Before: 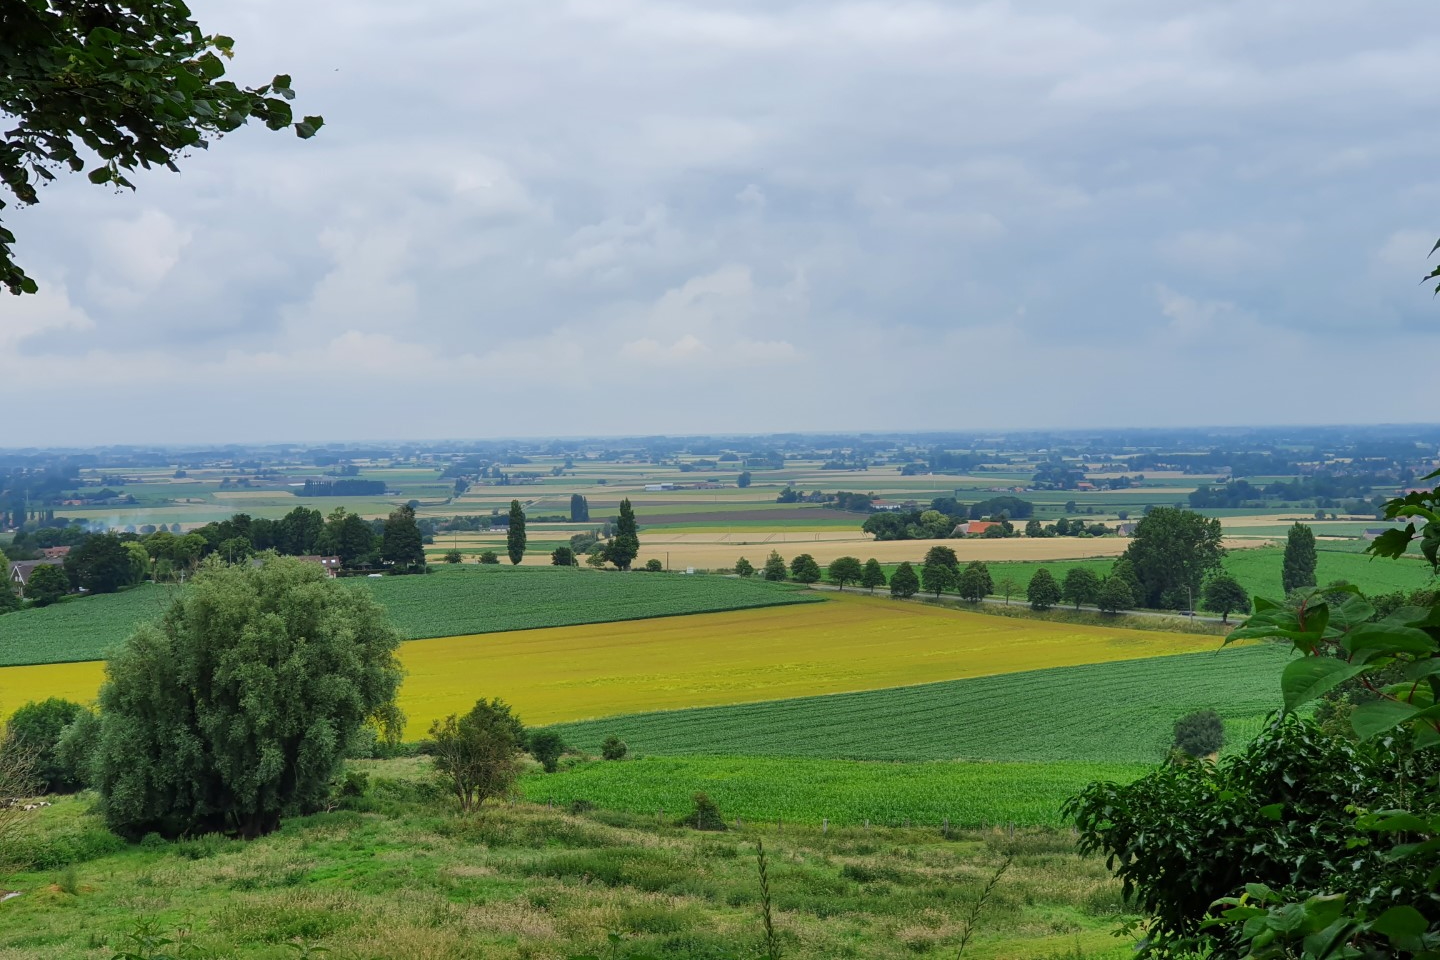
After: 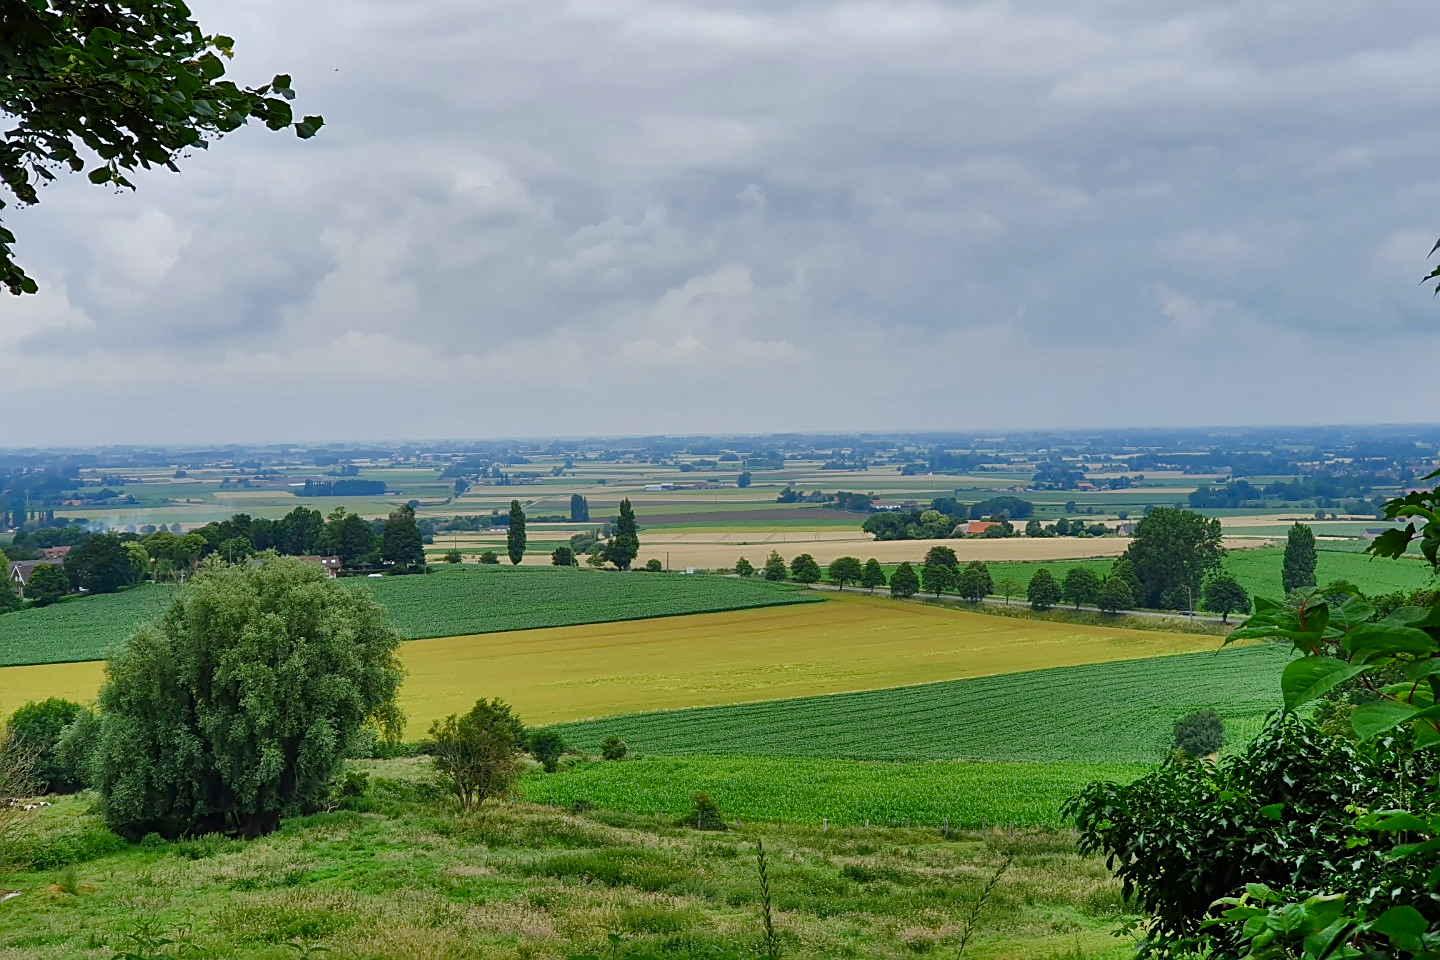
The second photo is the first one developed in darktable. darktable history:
sharpen: on, module defaults
color balance rgb: perceptual saturation grading › global saturation 20%, perceptual saturation grading › highlights -50%, perceptual saturation grading › shadows 30%
shadows and highlights: low approximation 0.01, soften with gaussian
